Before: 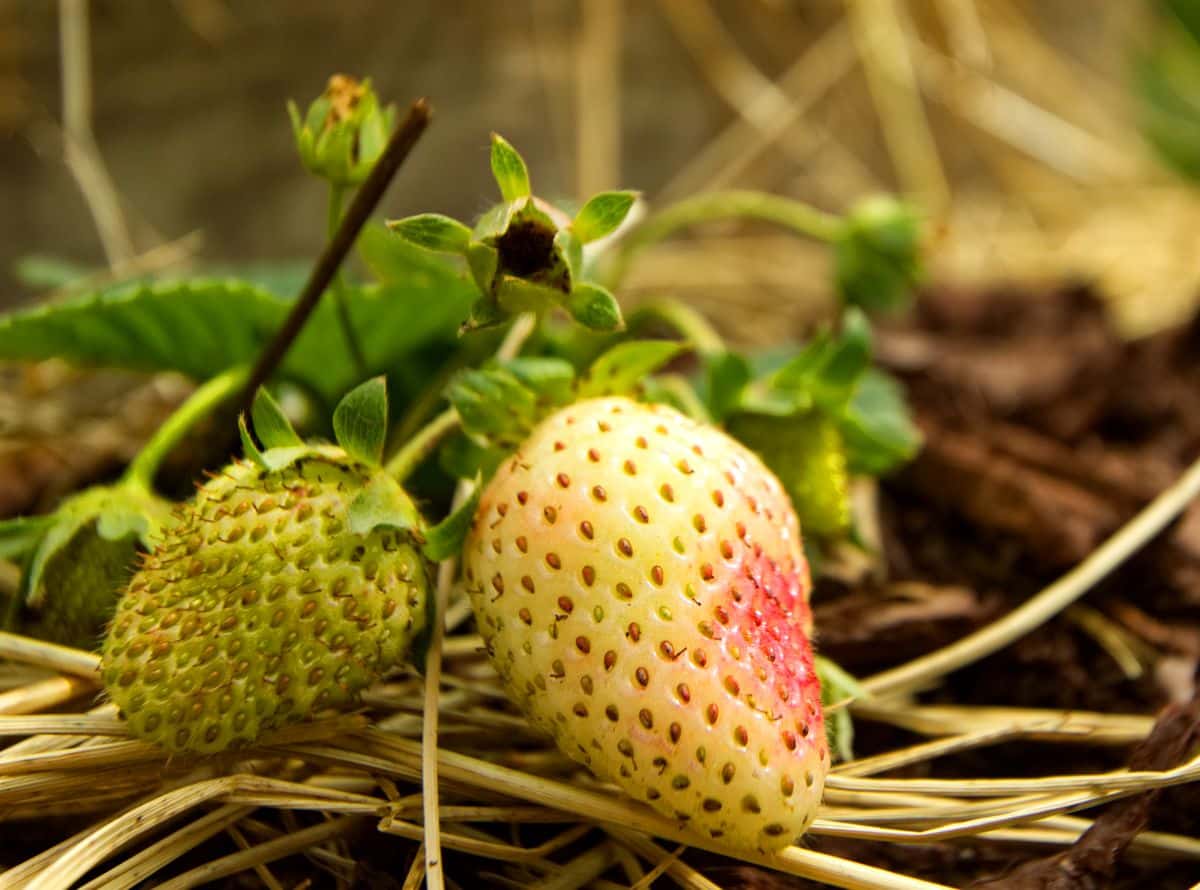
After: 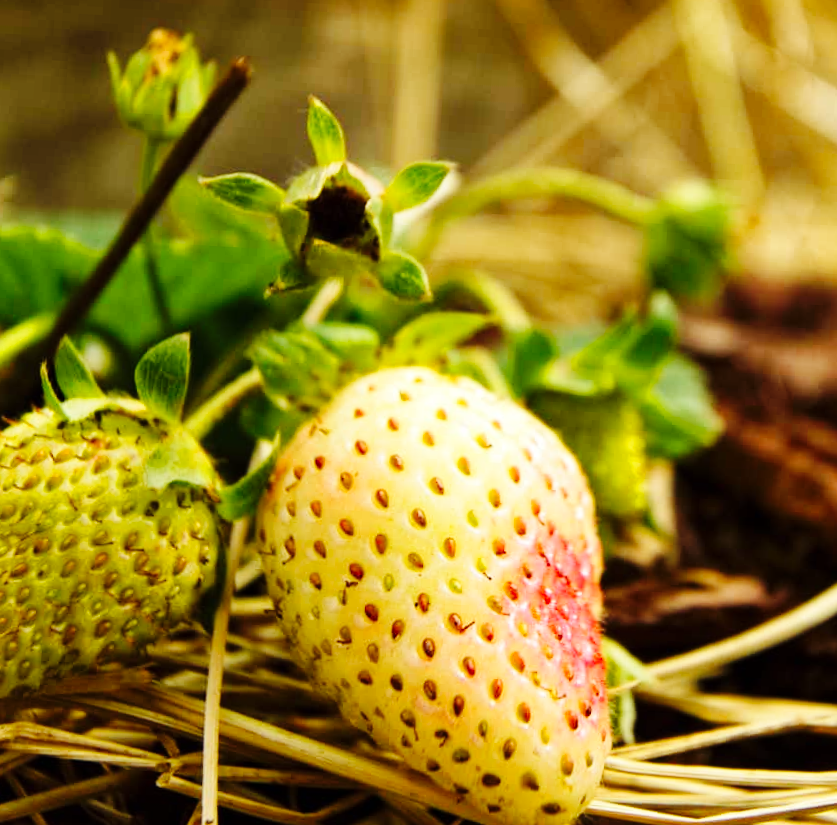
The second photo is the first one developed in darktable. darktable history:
base curve: curves: ch0 [(0, 0) (0.036, 0.025) (0.121, 0.166) (0.206, 0.329) (0.605, 0.79) (1, 1)], preserve colors none
crop and rotate: angle -3.31°, left 14.146%, top 0.036%, right 10.769%, bottom 0.079%
